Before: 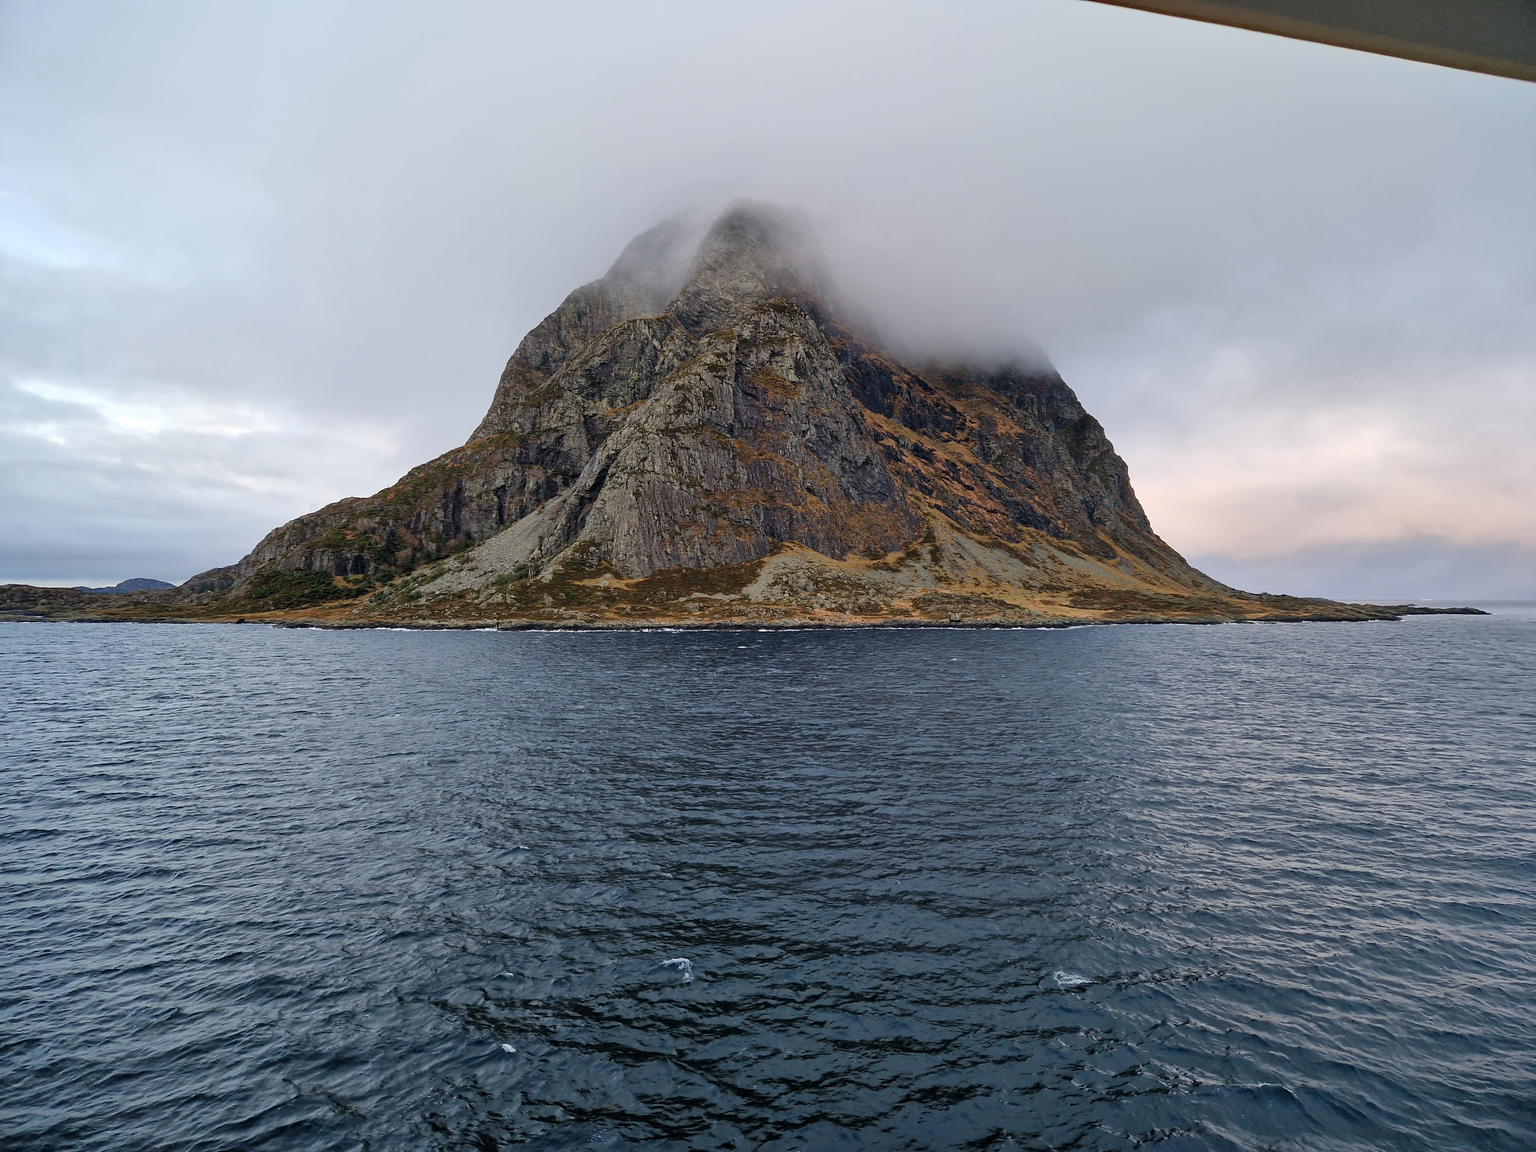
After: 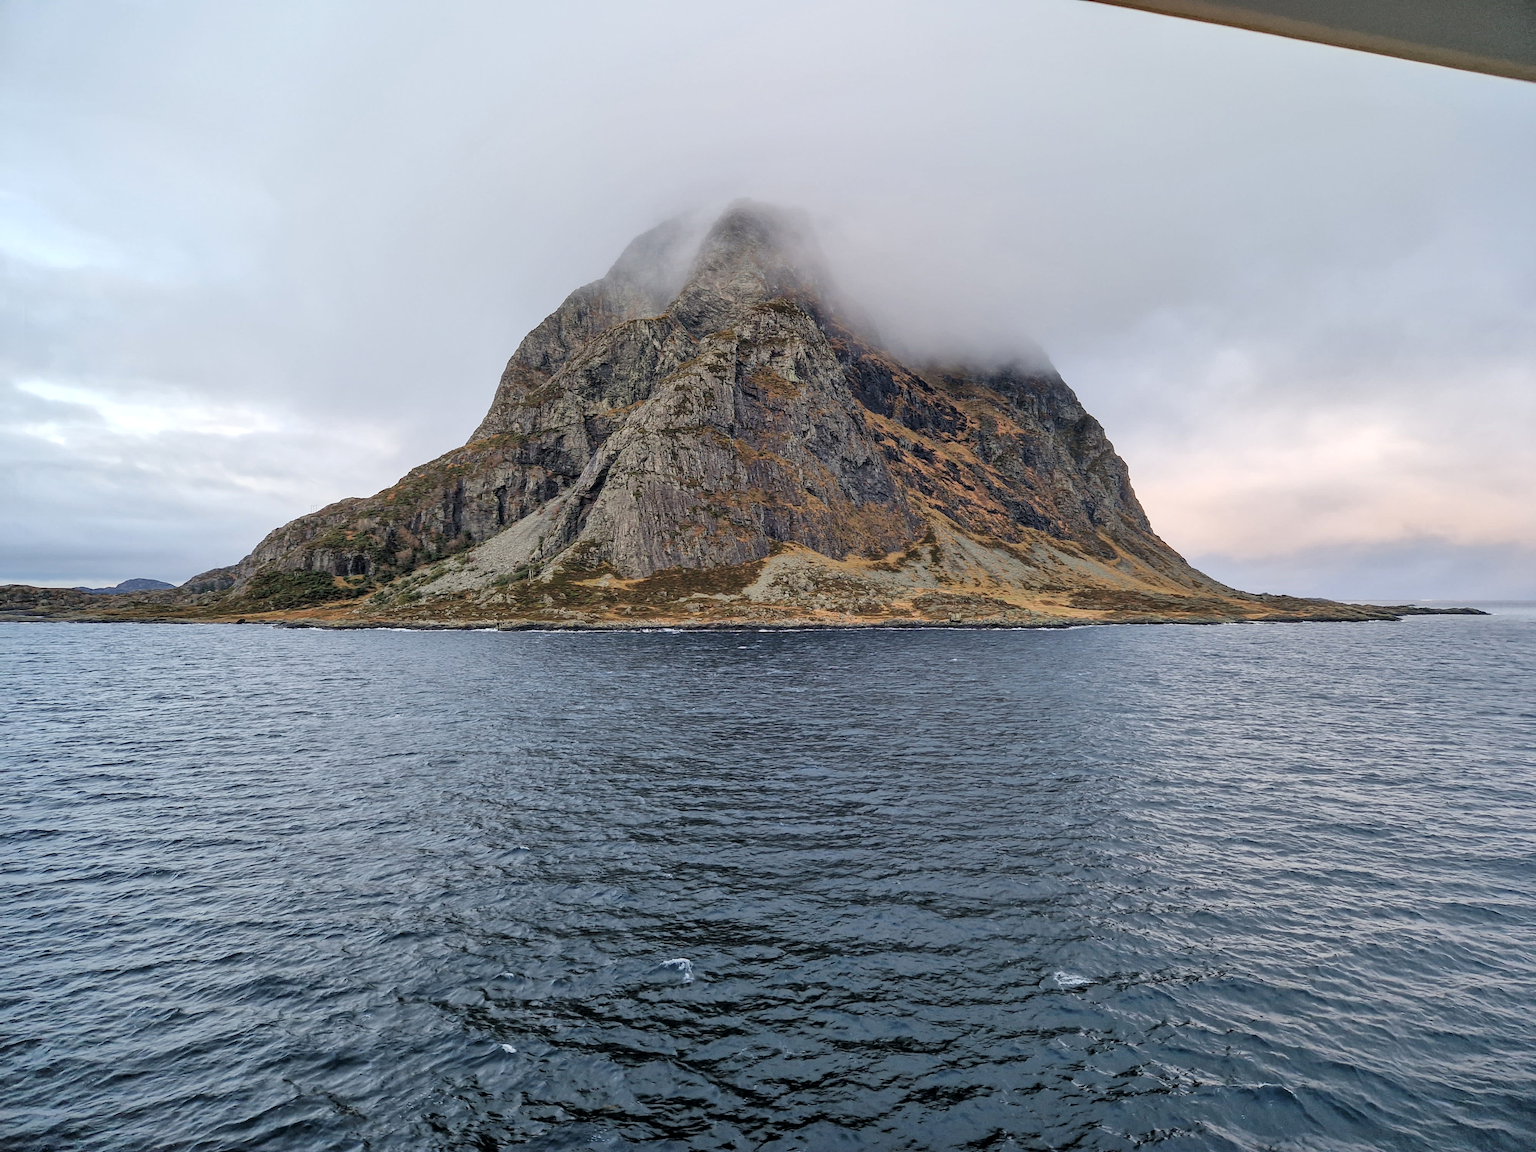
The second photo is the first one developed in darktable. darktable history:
contrast brightness saturation: brightness 0.13
local contrast: on, module defaults
